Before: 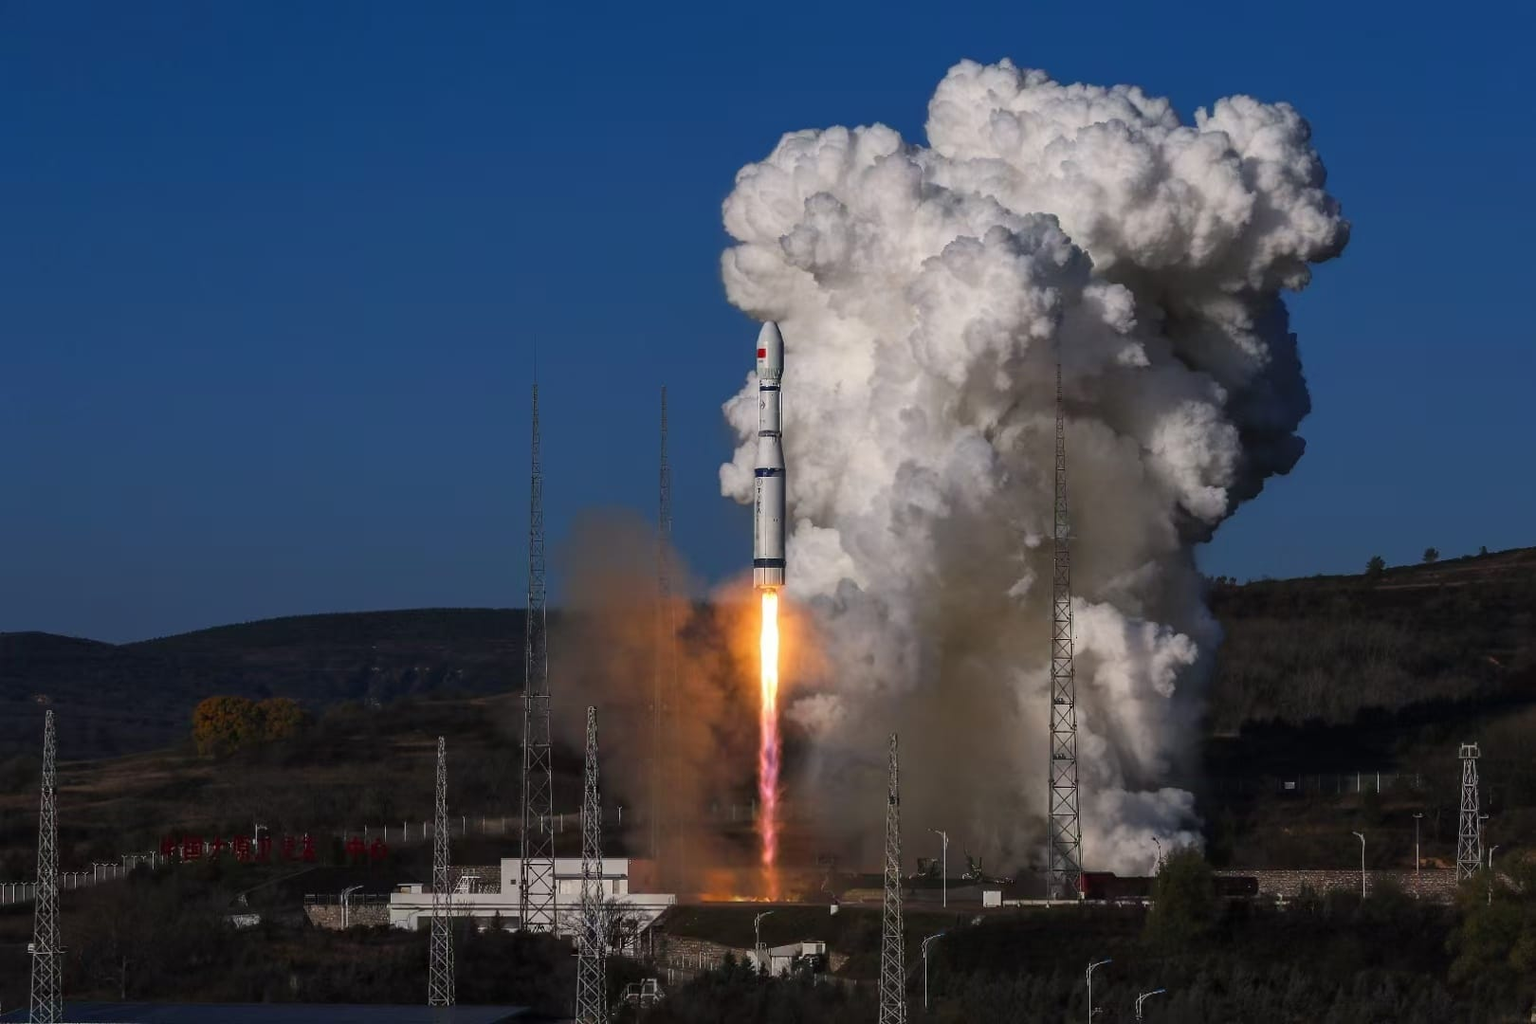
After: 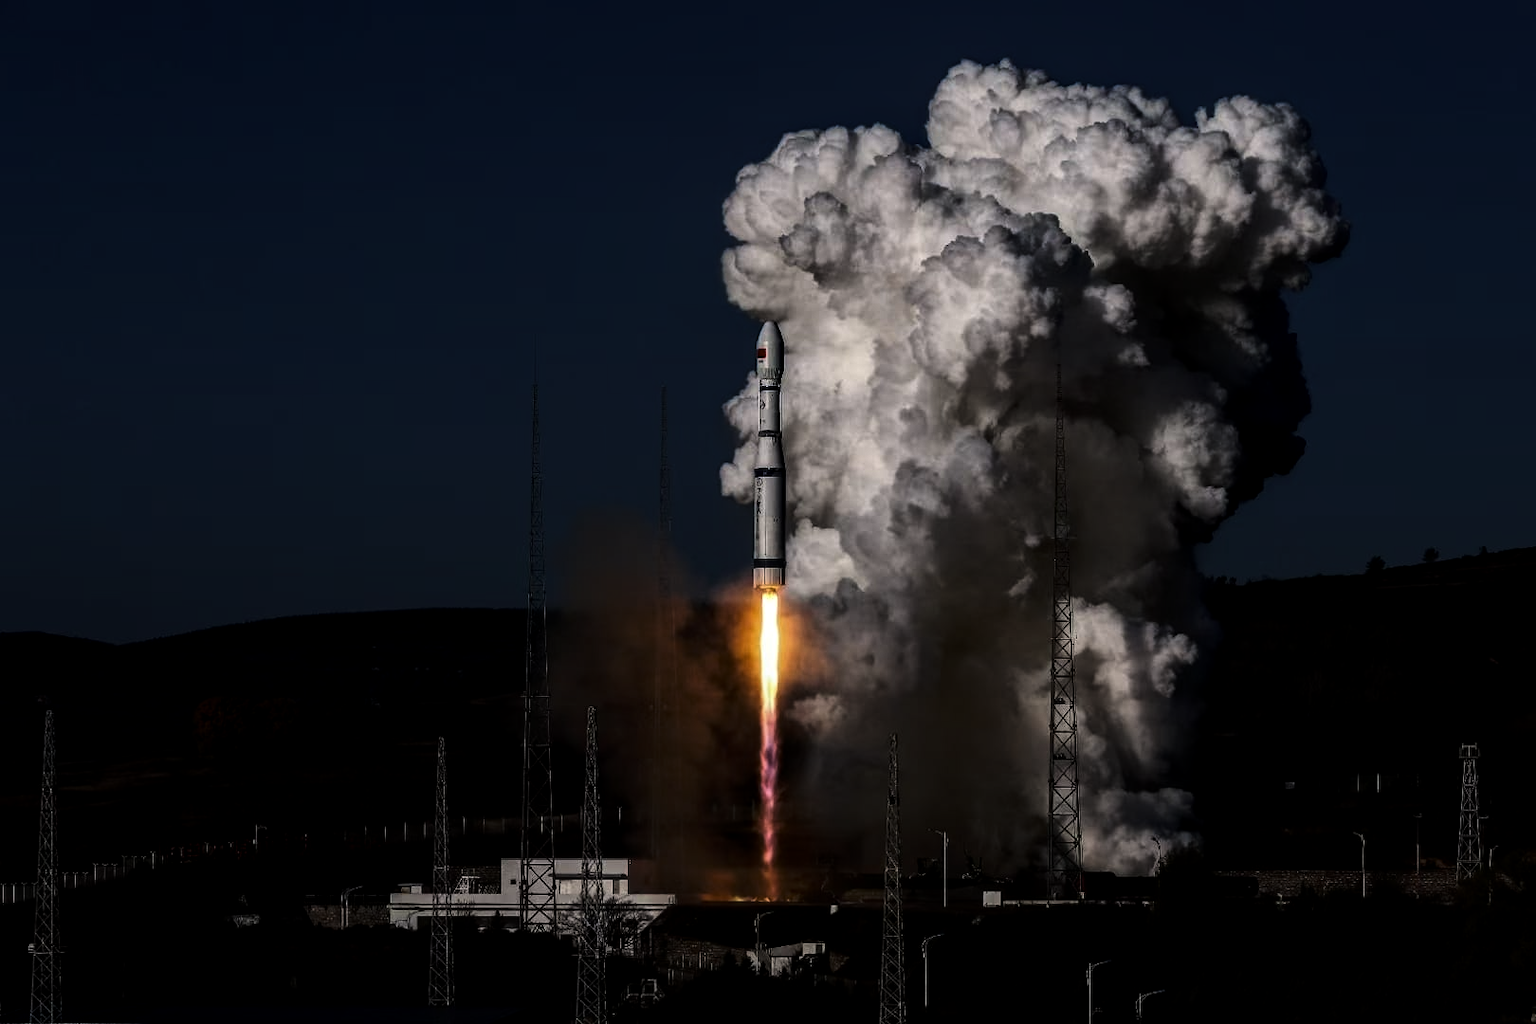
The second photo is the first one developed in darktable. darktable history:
levels: levels [0, 0.618, 1]
local contrast: on, module defaults
contrast brightness saturation: contrast 0.19, brightness -0.11, saturation 0.21
